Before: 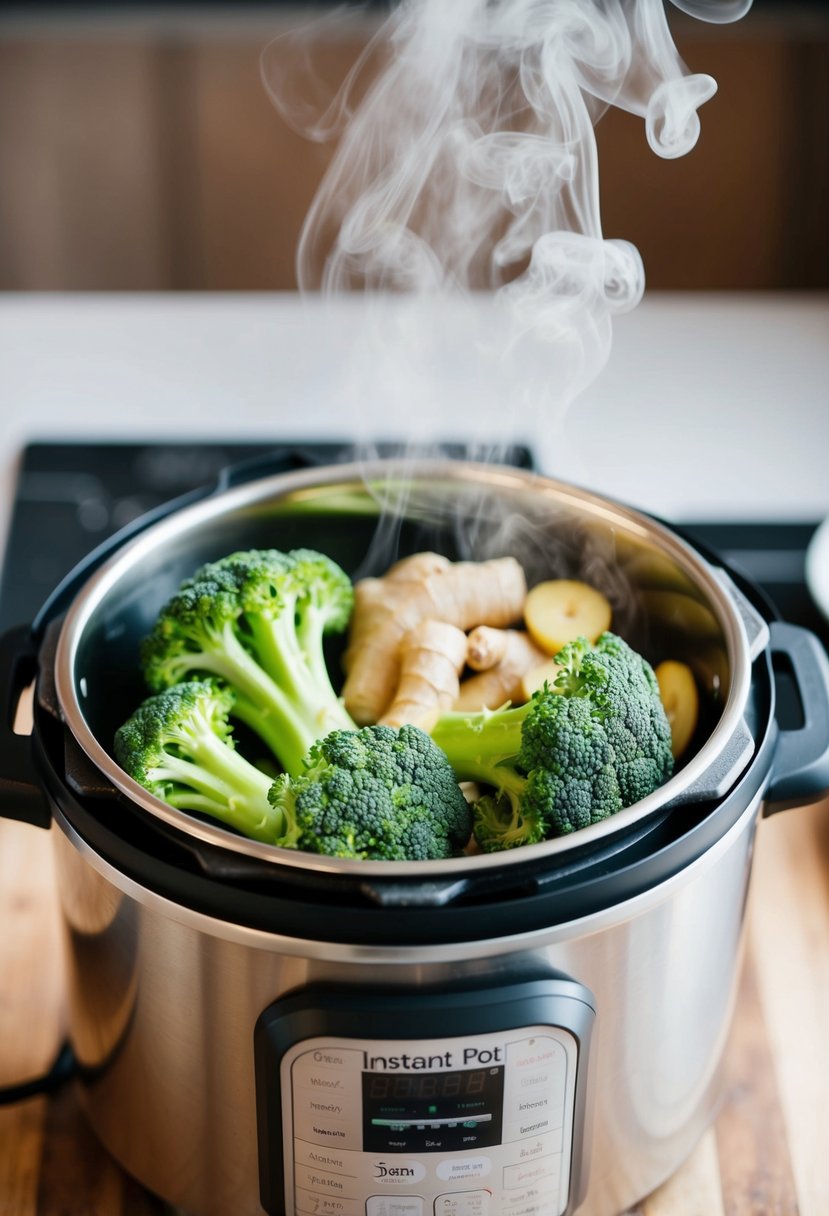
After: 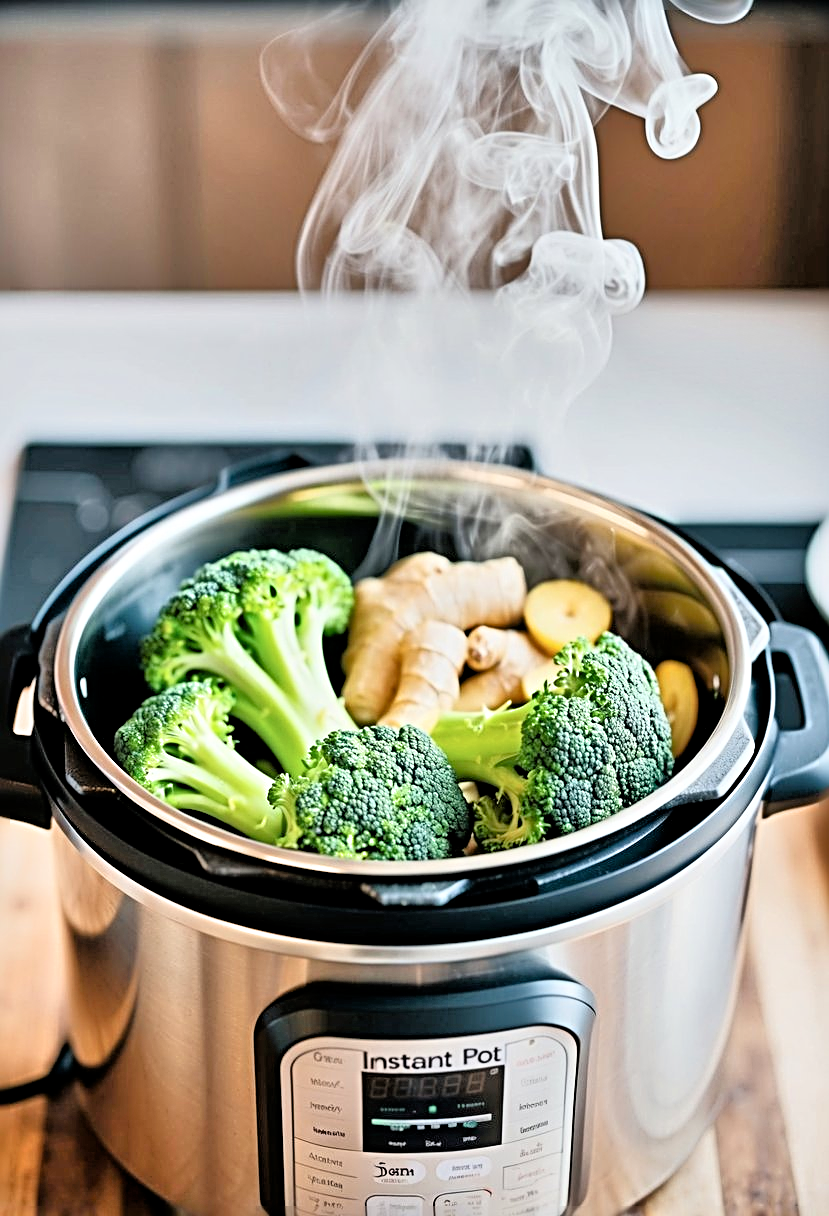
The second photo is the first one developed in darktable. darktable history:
shadows and highlights: radius 169.5, shadows 26.57, white point adjustment 3.31, highlights -68.67, soften with gaussian
tone equalizer: -8 EV 1.96 EV, -7 EV 1.97 EV, -6 EV 1.97 EV, -5 EV 1.99 EV, -4 EV 1.98 EV, -3 EV 1.5 EV, -2 EV 0.992 EV, -1 EV 0.482 EV
filmic rgb: middle gray luminance 9.91%, black relative exposure -8.62 EV, white relative exposure 3.34 EV, threshold 3 EV, target black luminance 0%, hardness 5.2, latitude 44.67%, contrast 1.302, highlights saturation mix 5.99%, shadows ↔ highlights balance 24.52%, color science v6 (2022), enable highlight reconstruction true
sharpen: radius 3.738, amount 0.917
